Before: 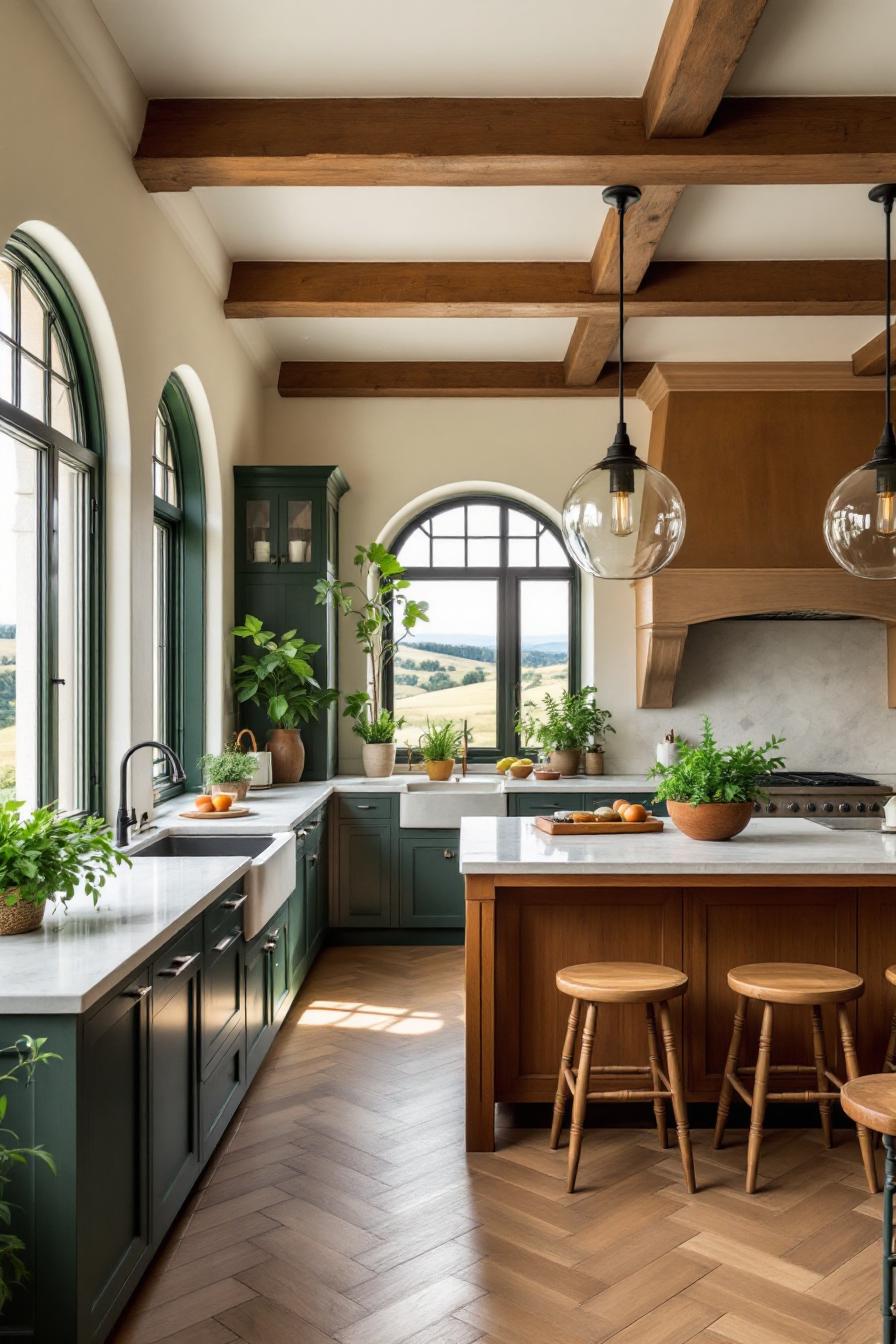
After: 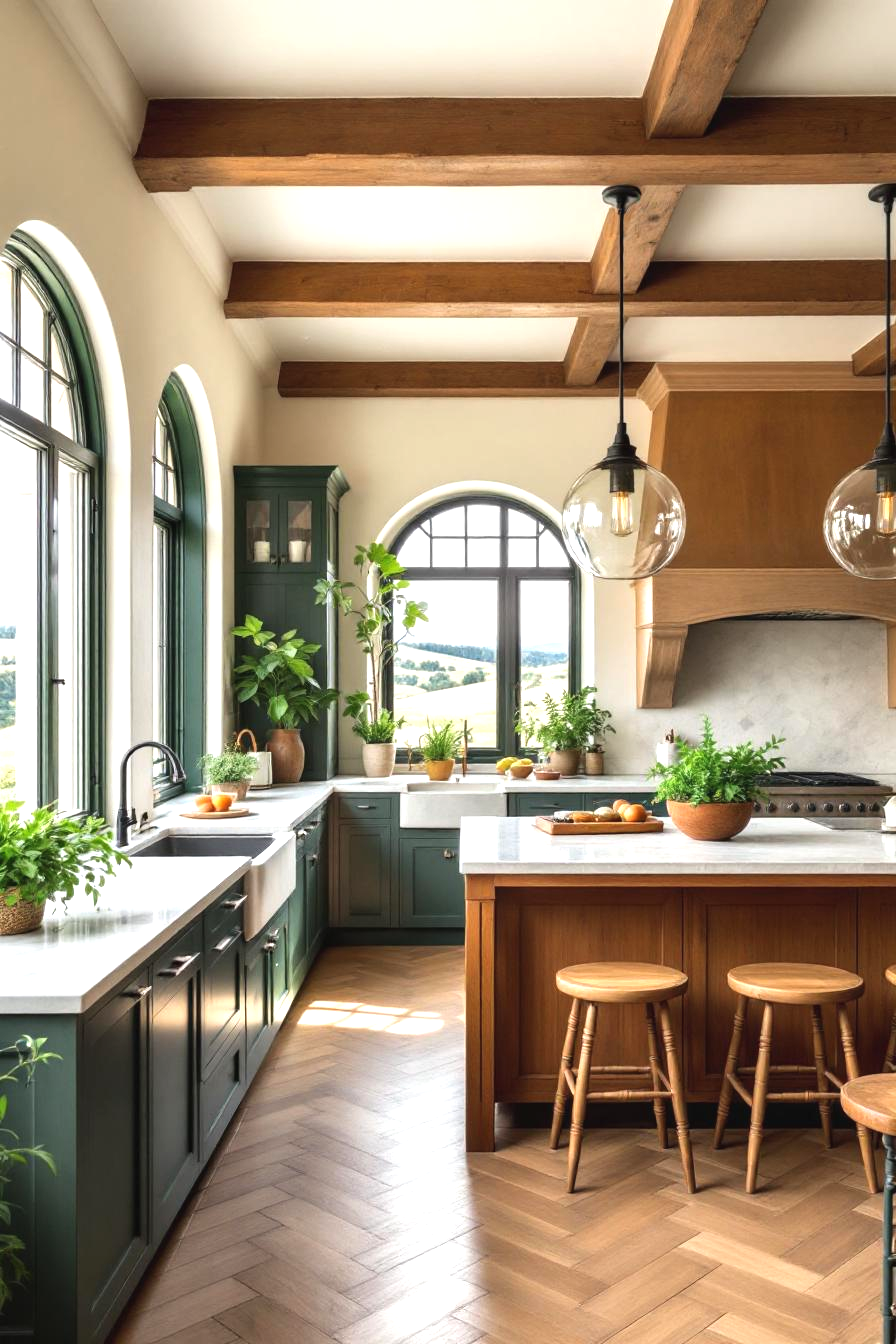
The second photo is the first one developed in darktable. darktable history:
exposure: black level correction -0.002, exposure 0.708 EV, compensate exposure bias true, compensate highlight preservation false
